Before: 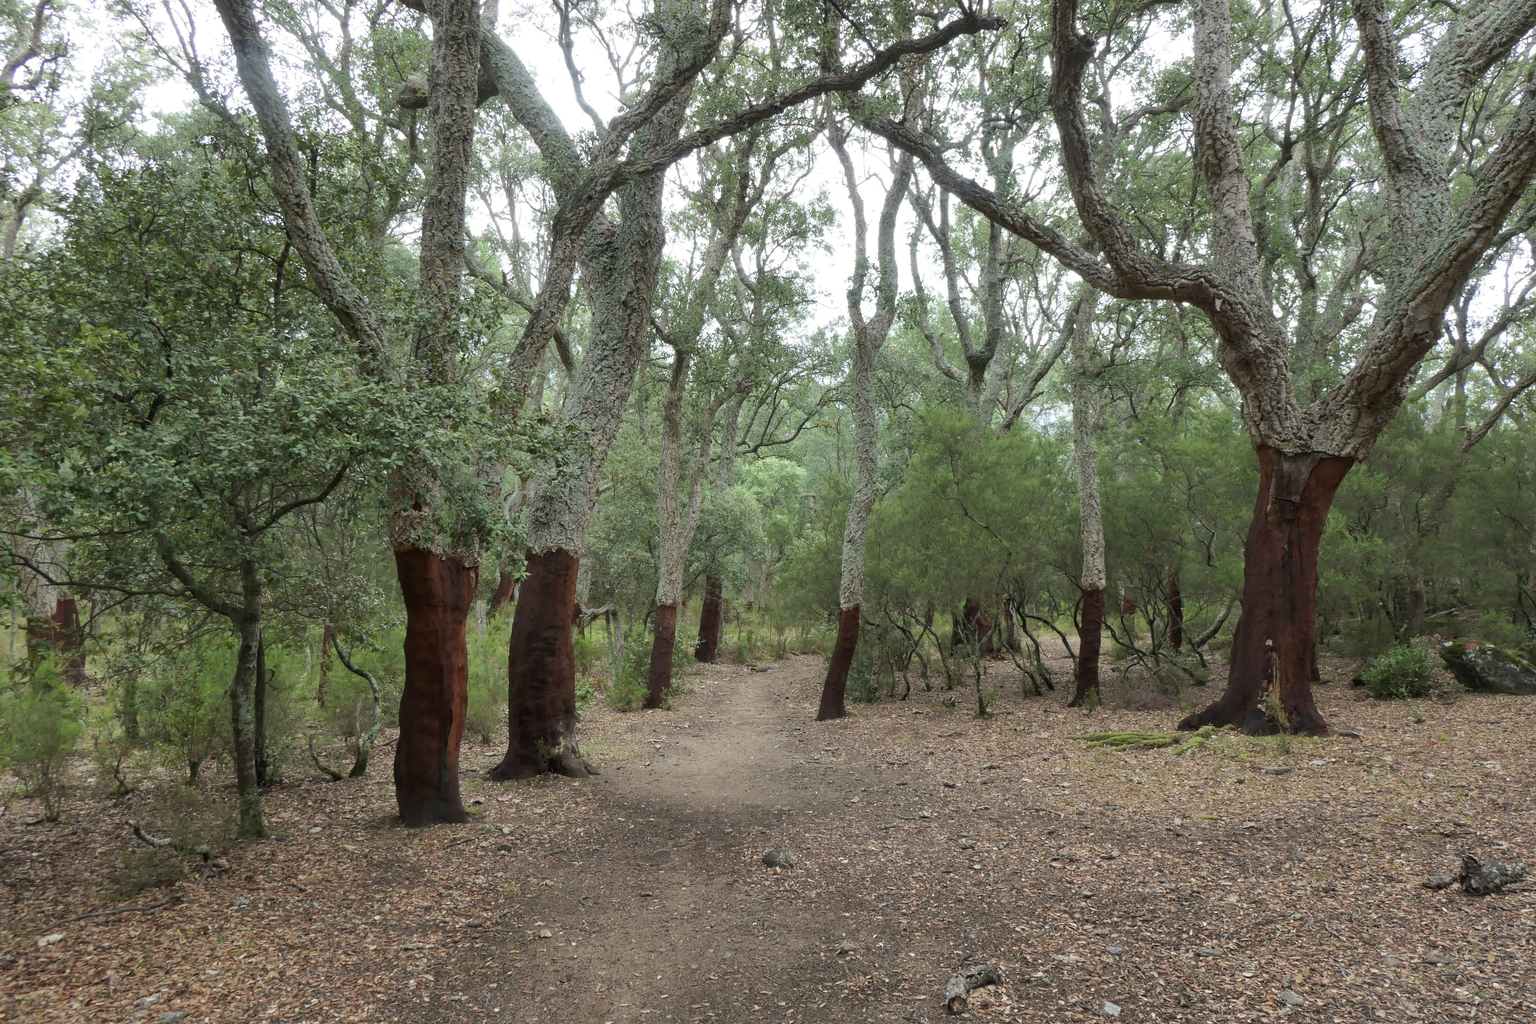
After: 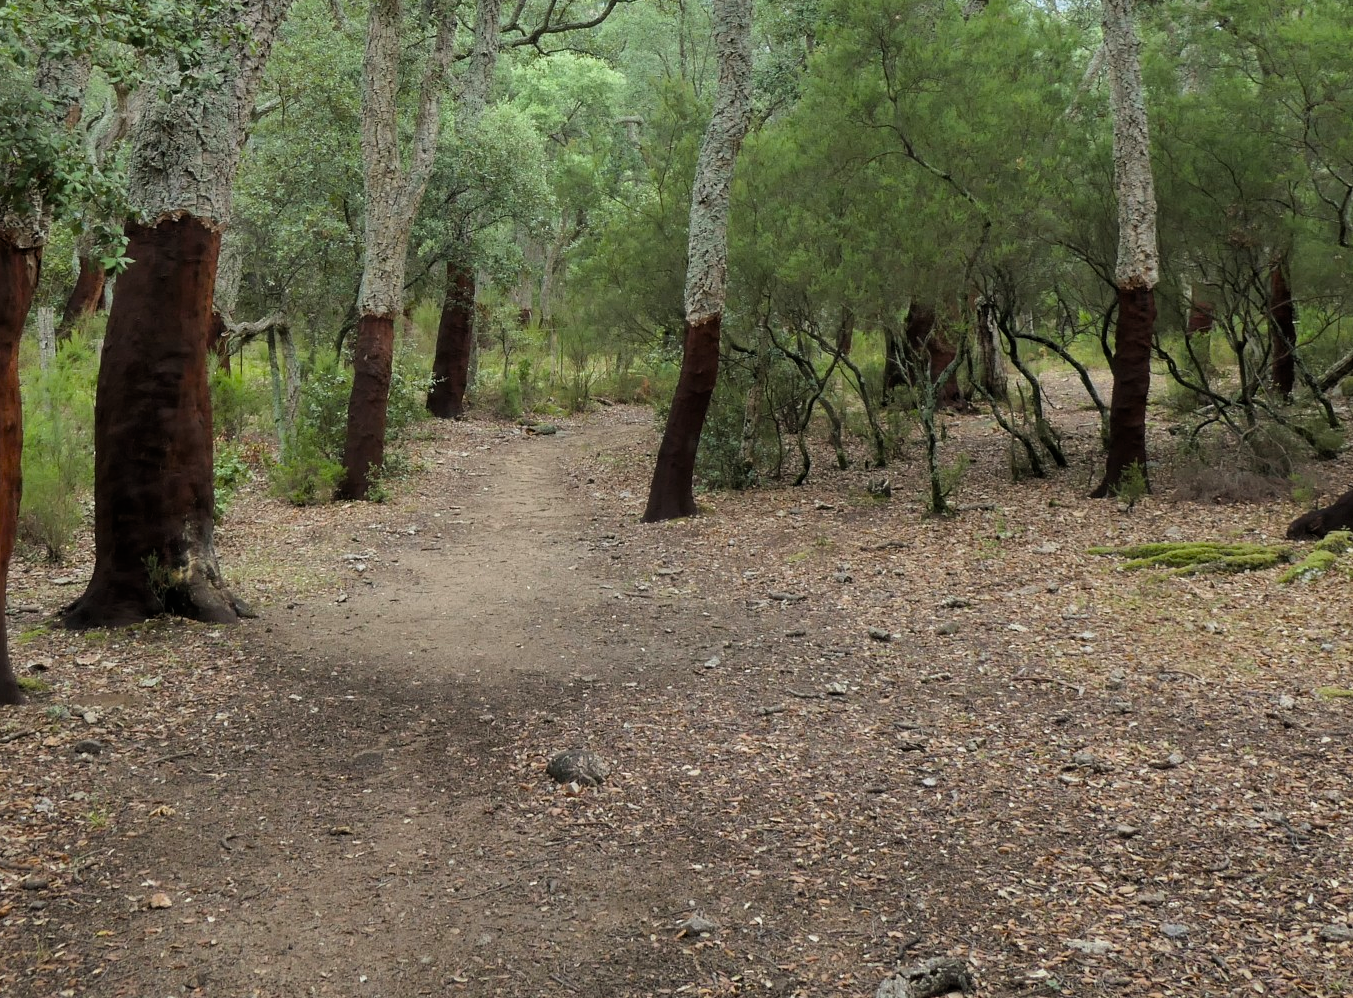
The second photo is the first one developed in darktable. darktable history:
crop: left 29.672%, top 41.786%, right 20.851%, bottom 3.487%
filmic rgb: black relative exposure -12 EV, white relative exposure 2.8 EV, threshold 3 EV, target black luminance 0%, hardness 8.06, latitude 70.41%, contrast 1.14, highlights saturation mix 10%, shadows ↔ highlights balance -0.388%, color science v4 (2020), iterations of high-quality reconstruction 10, contrast in shadows soft, contrast in highlights soft, enable highlight reconstruction true
tone equalizer: -8 EV -0.55 EV
